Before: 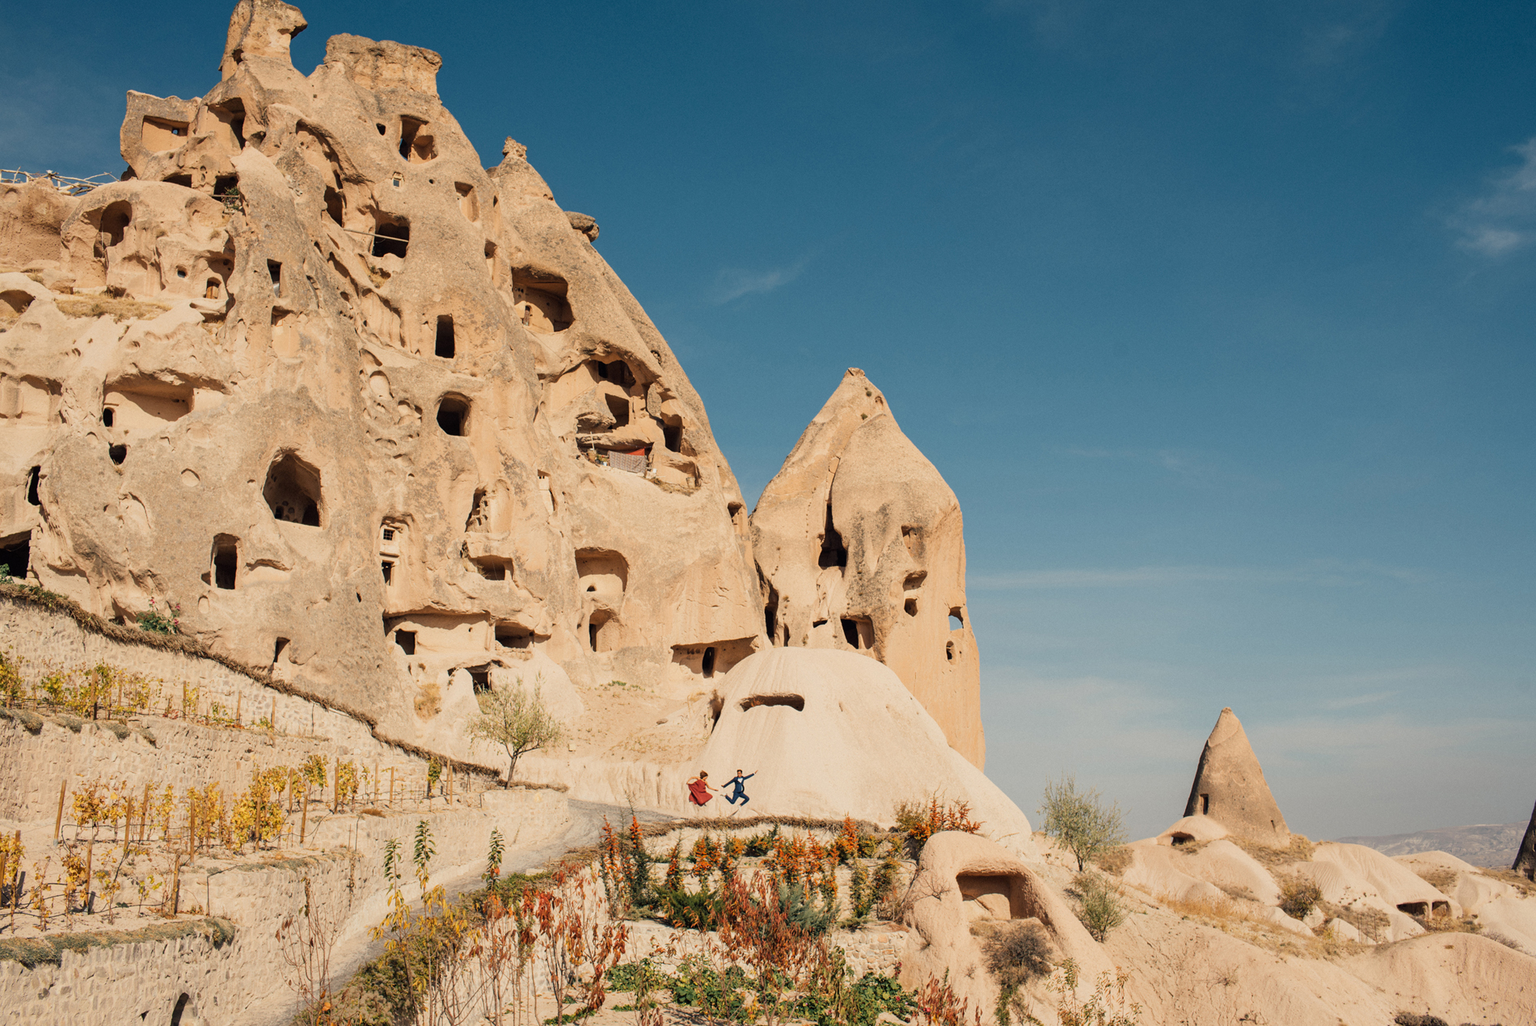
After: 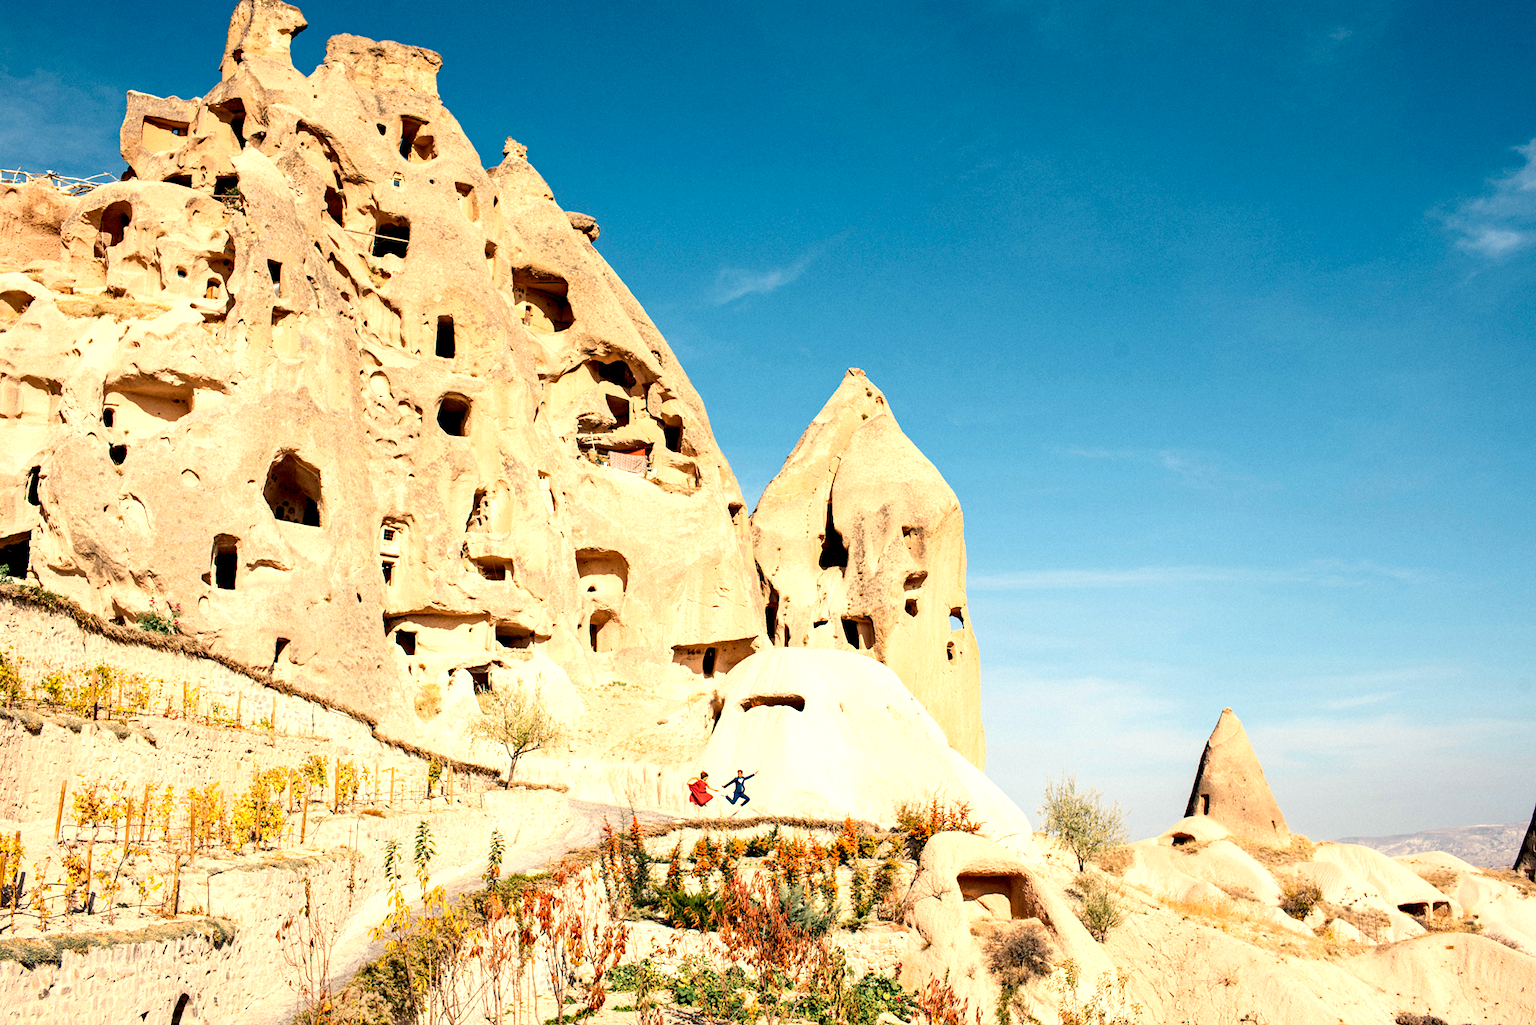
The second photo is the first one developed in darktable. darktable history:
exposure: black level correction 0.008, exposure 0.985 EV, compensate highlight preservation false
haze removal: compatibility mode true, adaptive false
contrast brightness saturation: contrast 0.152, brightness -0.006, saturation 0.097
